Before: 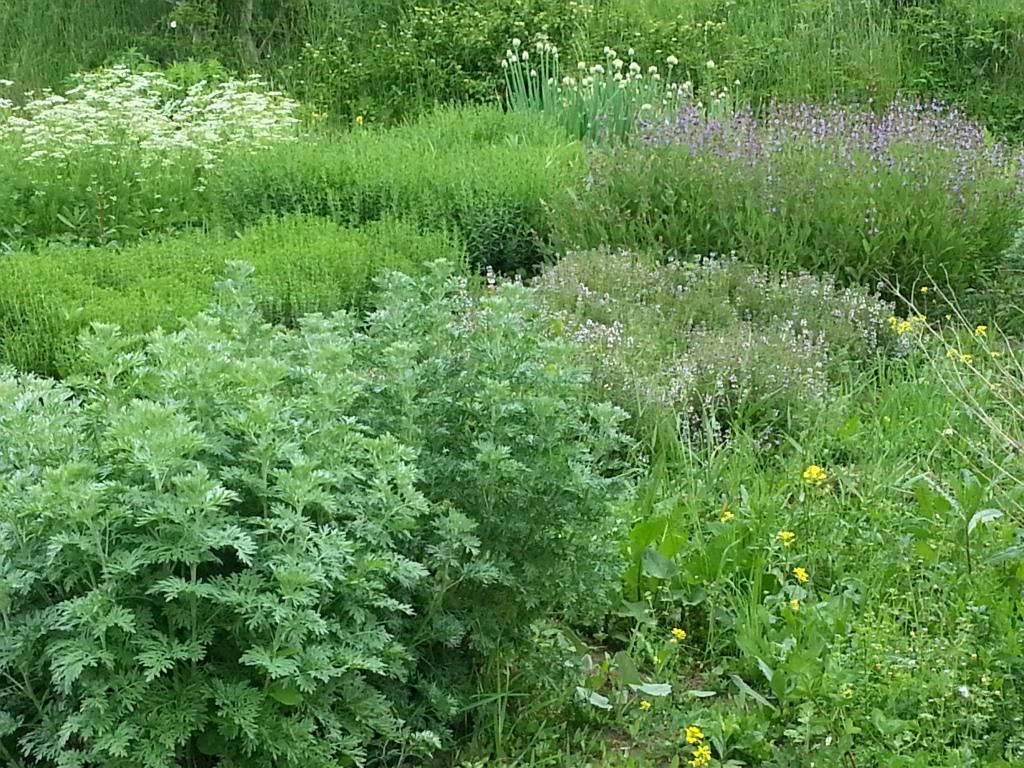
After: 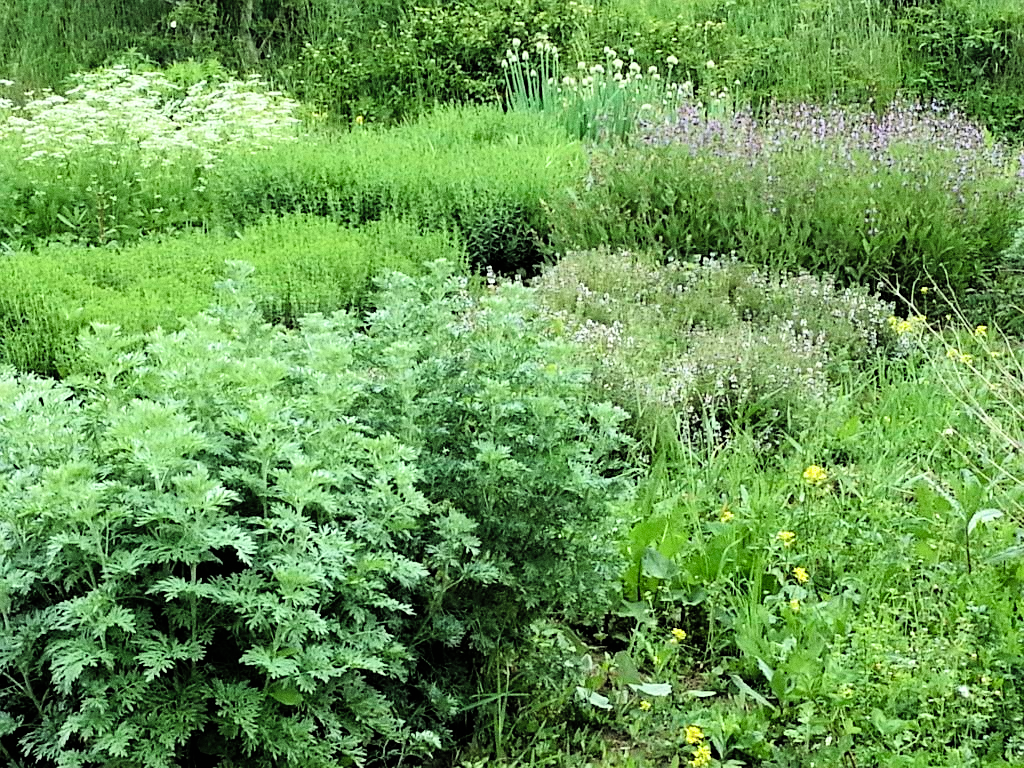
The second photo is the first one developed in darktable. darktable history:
grain: coarseness 0.09 ISO
contrast brightness saturation: brightness 0.09, saturation 0.19
filmic rgb: black relative exposure -3.75 EV, white relative exposure 2.4 EV, dynamic range scaling -50%, hardness 3.42, latitude 30%, contrast 1.8
